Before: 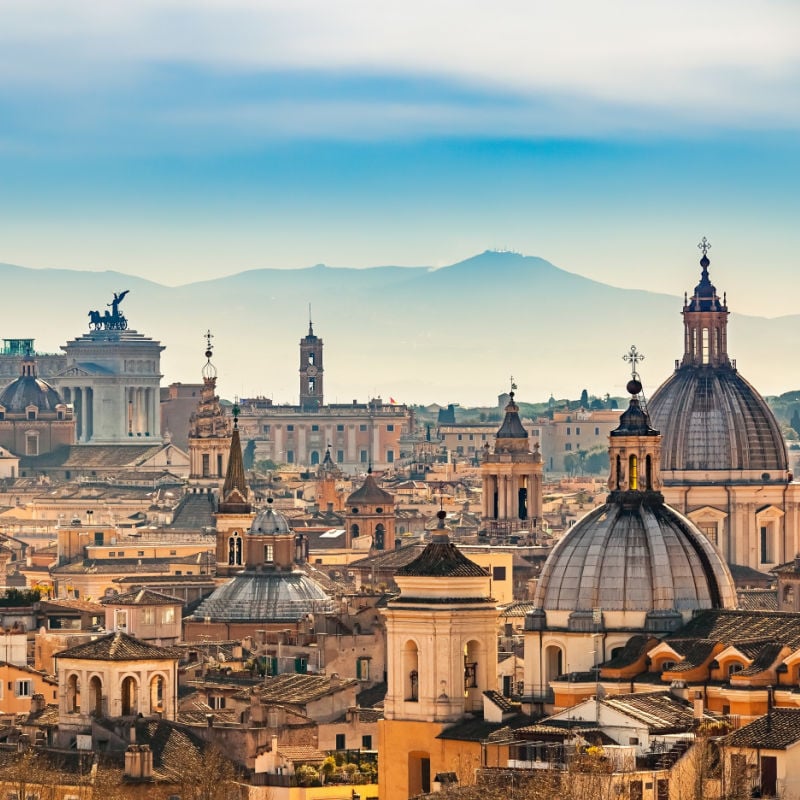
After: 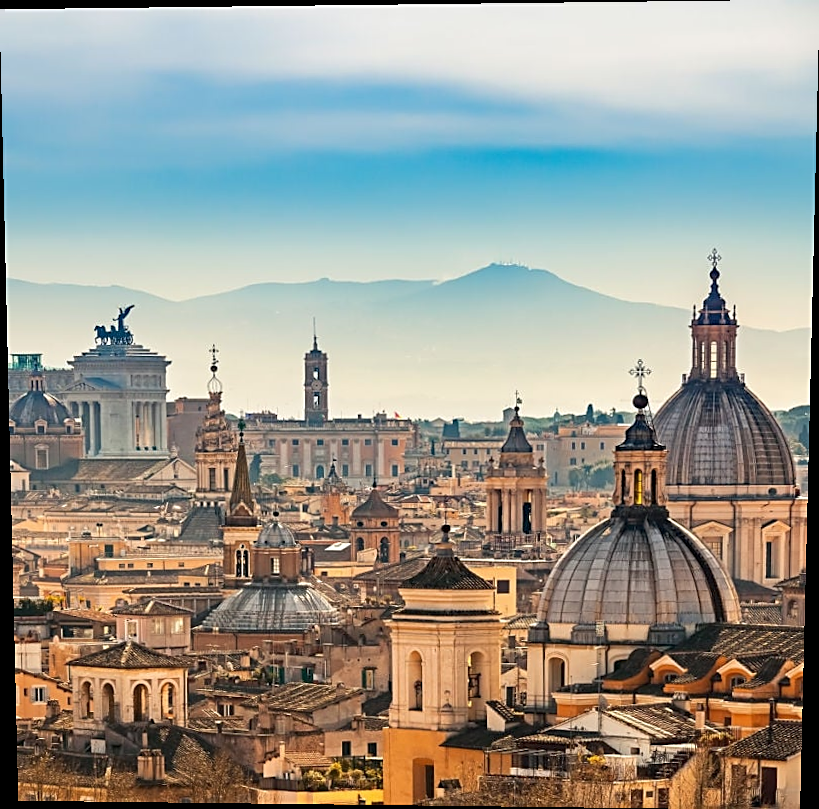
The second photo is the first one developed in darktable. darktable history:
sharpen: on, module defaults
rotate and perspective: lens shift (vertical) 0.048, lens shift (horizontal) -0.024, automatic cropping off
